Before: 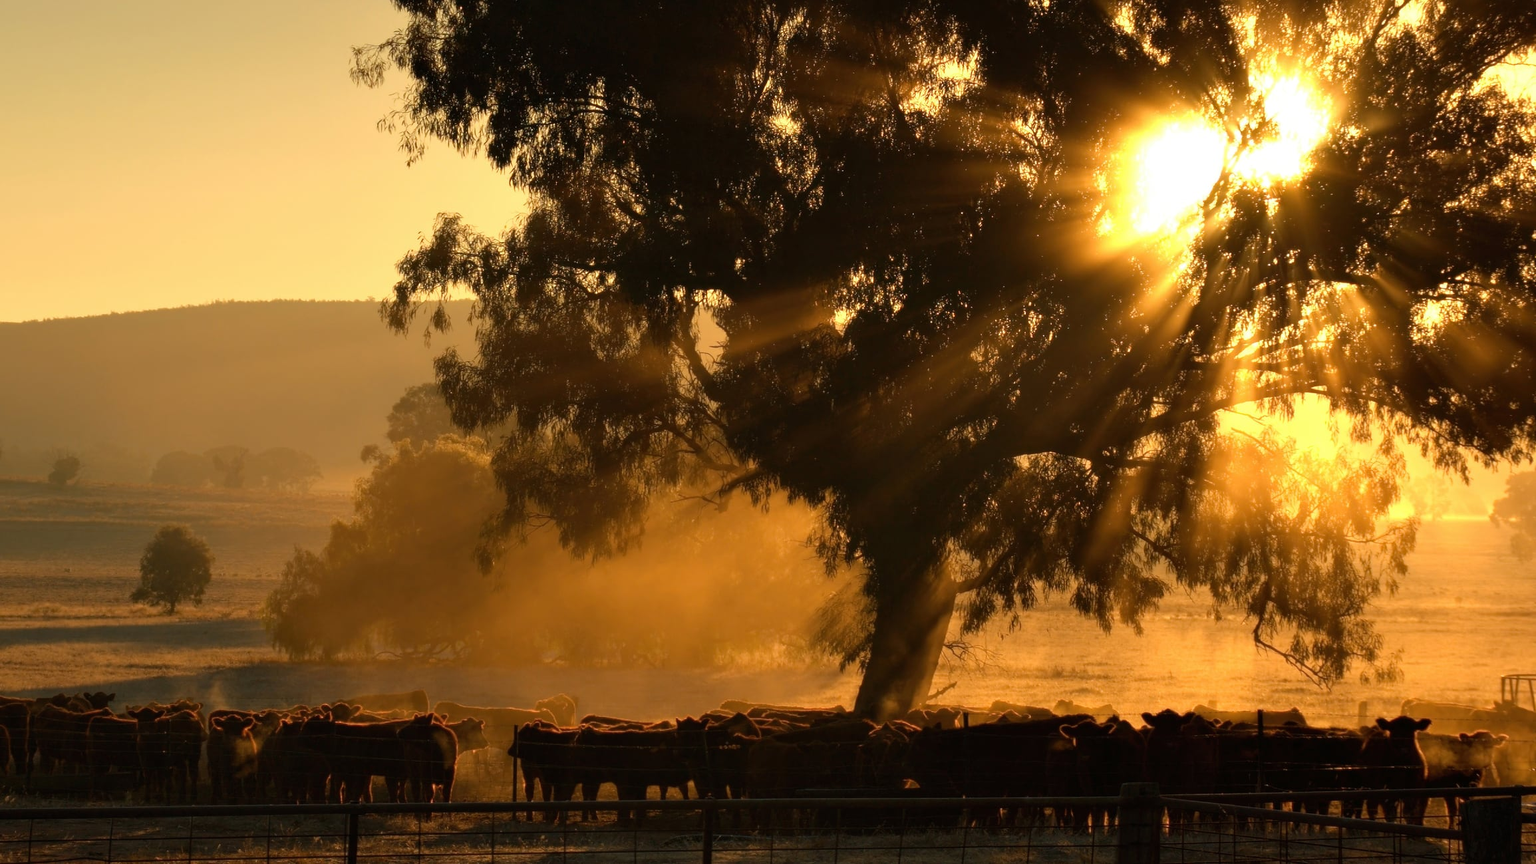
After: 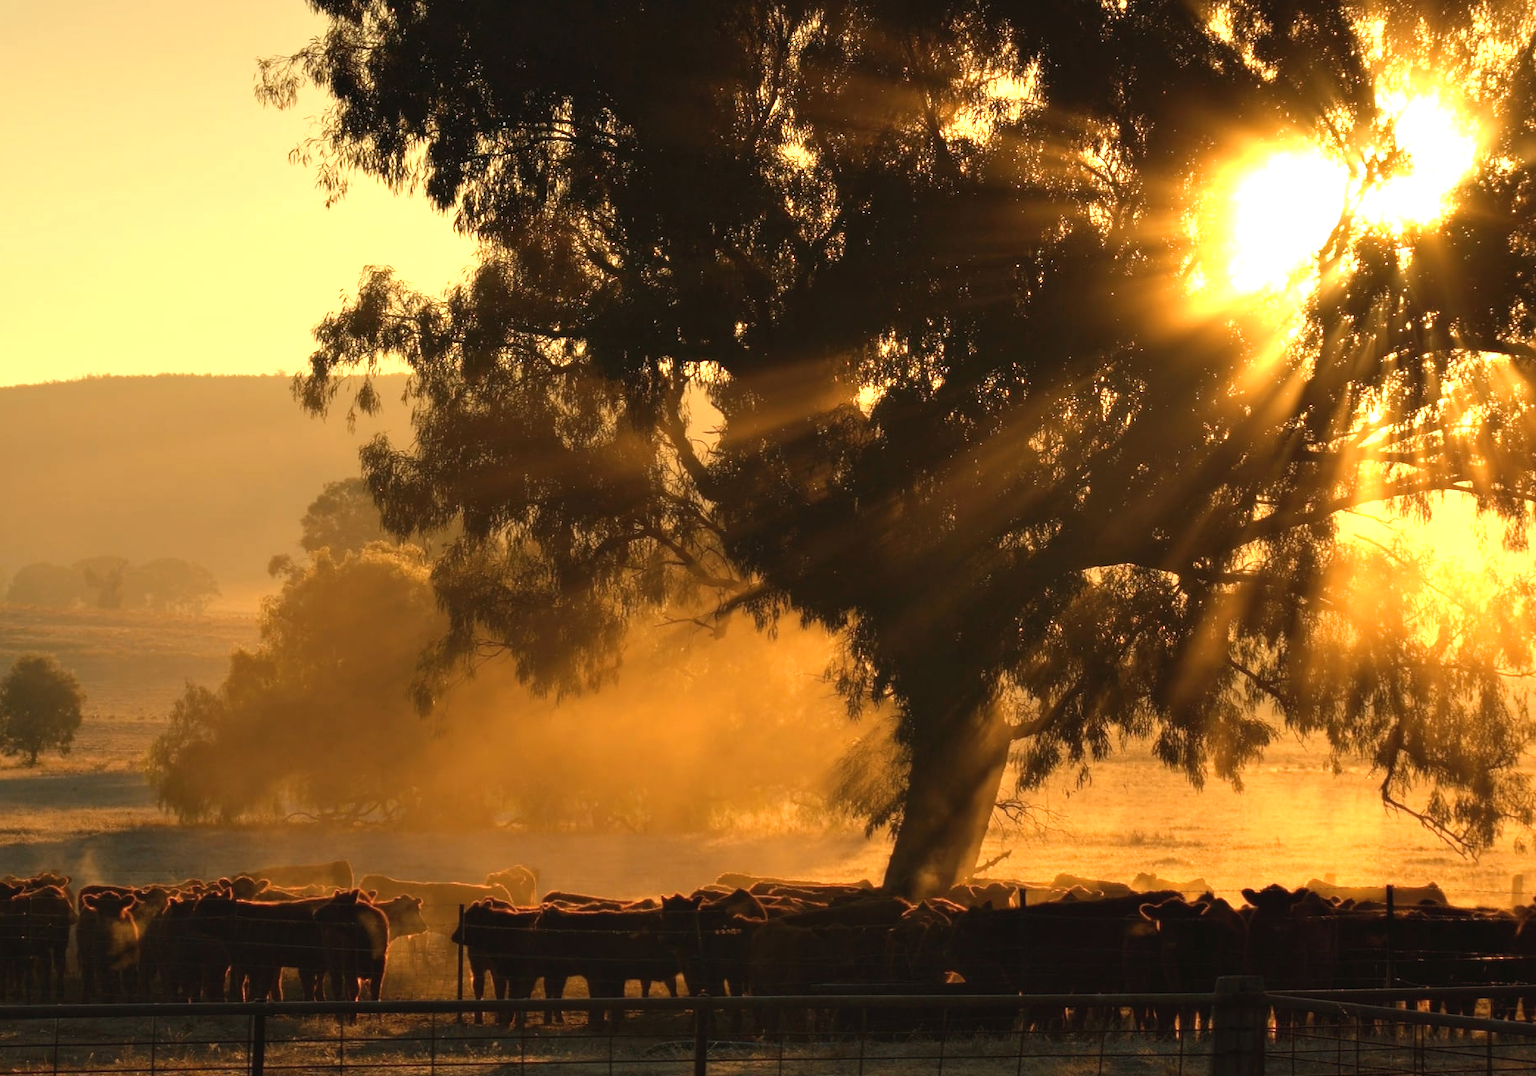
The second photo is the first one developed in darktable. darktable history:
exposure: black level correction -0.002, exposure 0.543 EV, compensate highlight preservation false
crop and rotate: left 9.502%, right 10.267%
